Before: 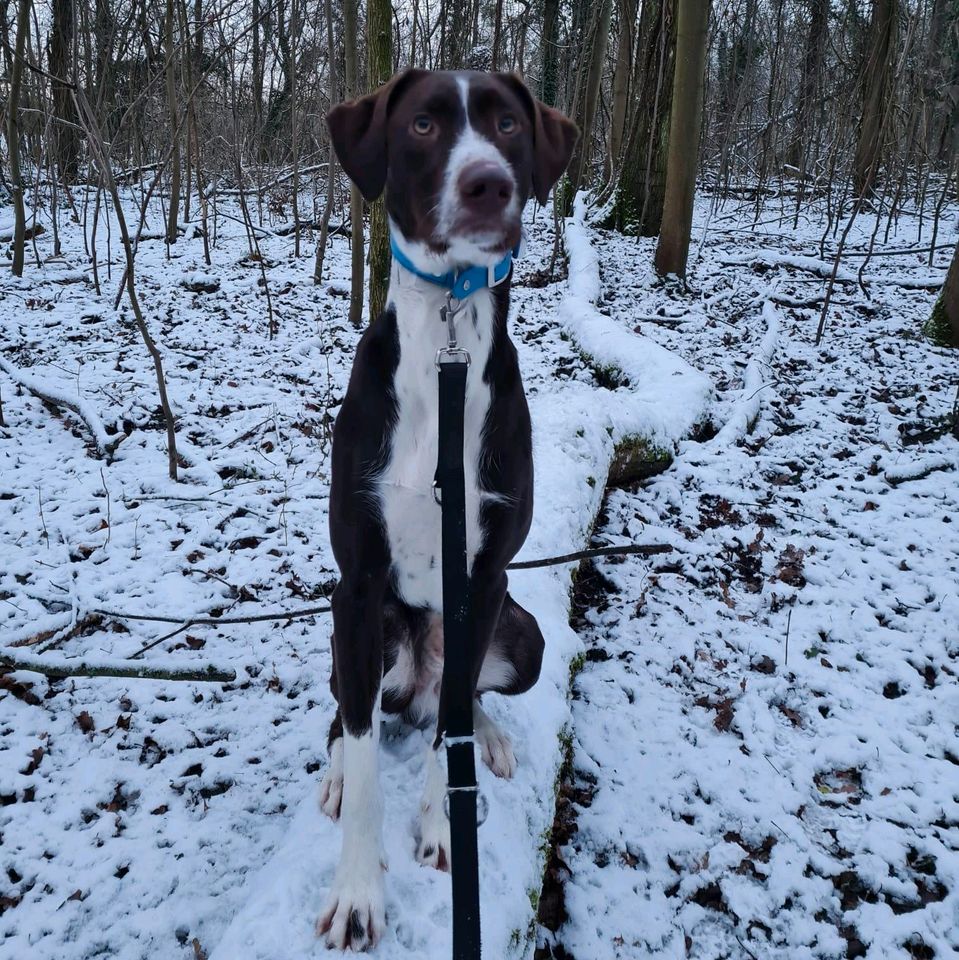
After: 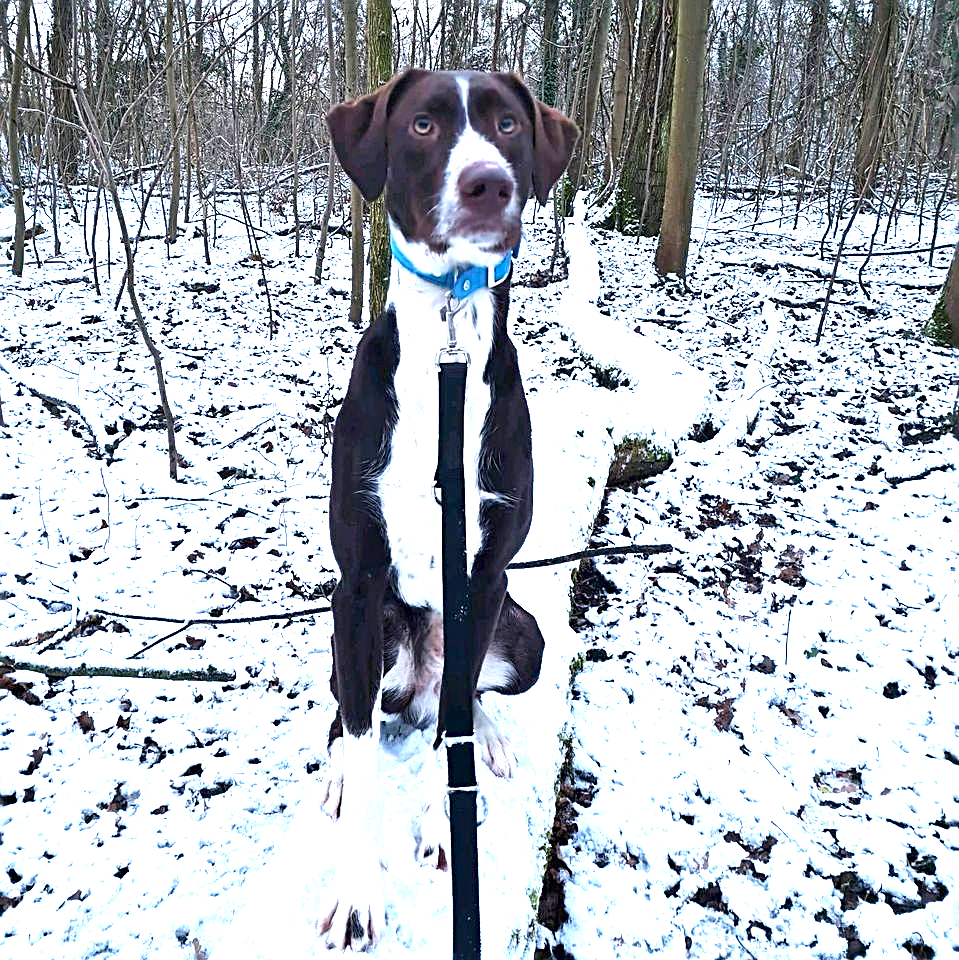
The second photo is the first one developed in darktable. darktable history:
sharpen: radius 2.531, amount 0.628
exposure: black level correction 0.001, exposure 1.84 EV, compensate highlight preservation false
contrast equalizer: y [[0.439, 0.44, 0.442, 0.457, 0.493, 0.498], [0.5 ×6], [0.5 ×6], [0 ×6], [0 ×6]]
